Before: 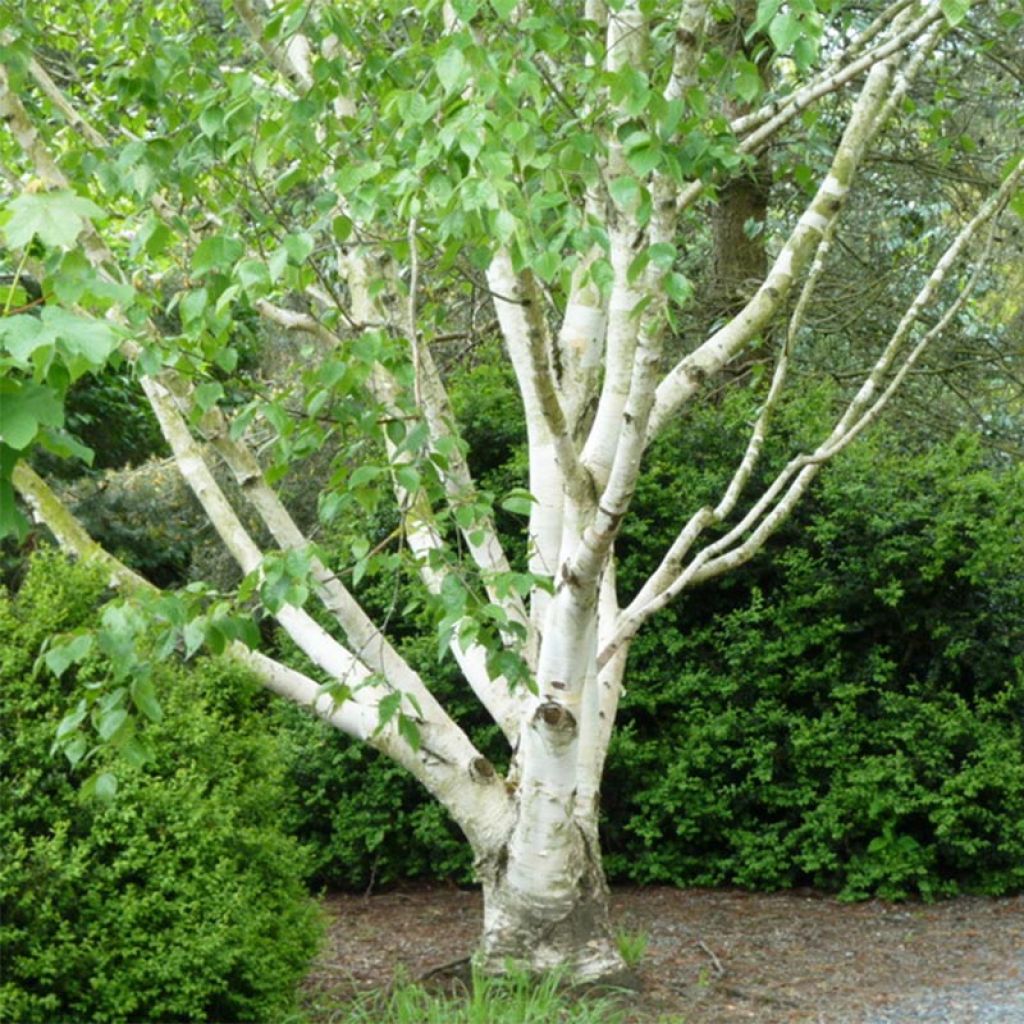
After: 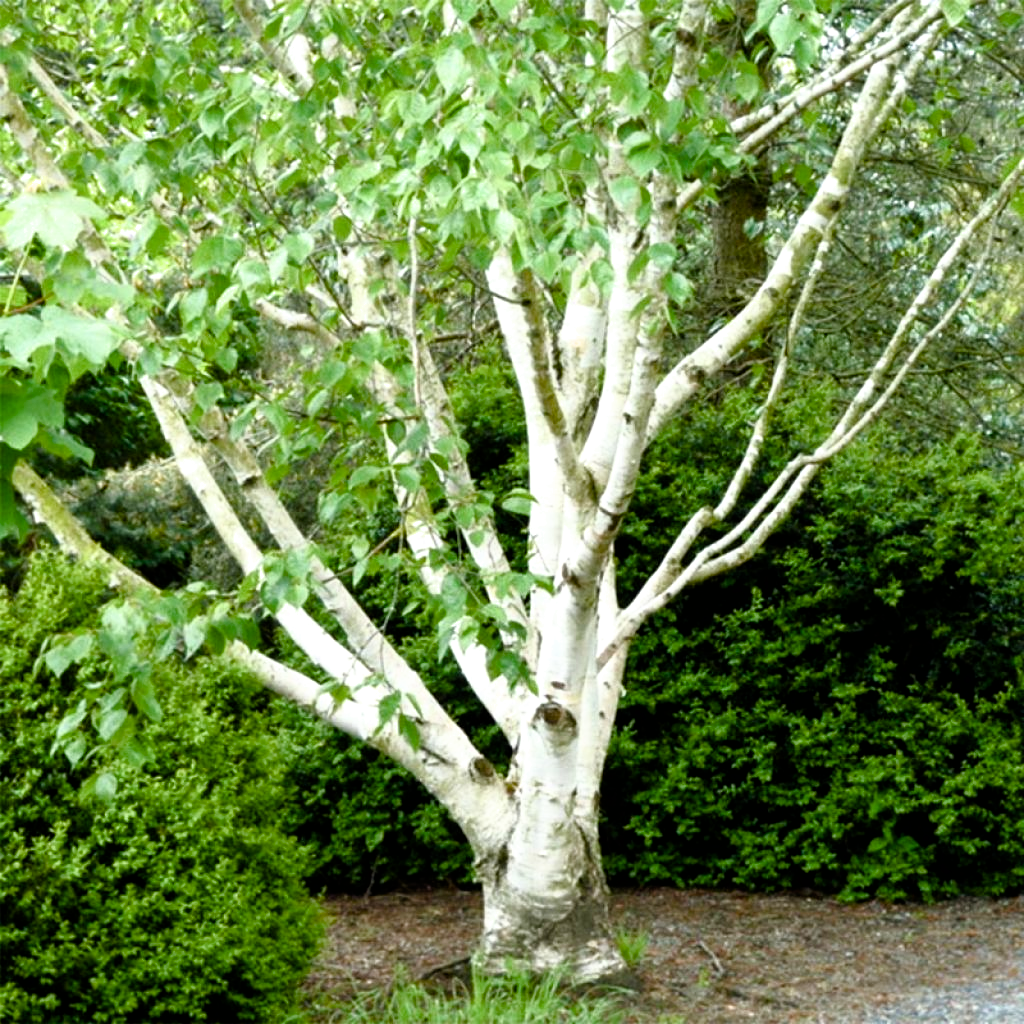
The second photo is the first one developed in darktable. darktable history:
filmic rgb: black relative exposure -8.27 EV, white relative exposure 2.2 EV, target white luminance 99.878%, hardness 7.05, latitude 75%, contrast 1.32, highlights saturation mix -2.87%, shadows ↔ highlights balance 30.83%
color balance rgb: linear chroma grading › global chroma 14.984%, perceptual saturation grading › global saturation 25.269%, perceptual saturation grading › highlights -50.502%, perceptual saturation grading › shadows 30.604%
